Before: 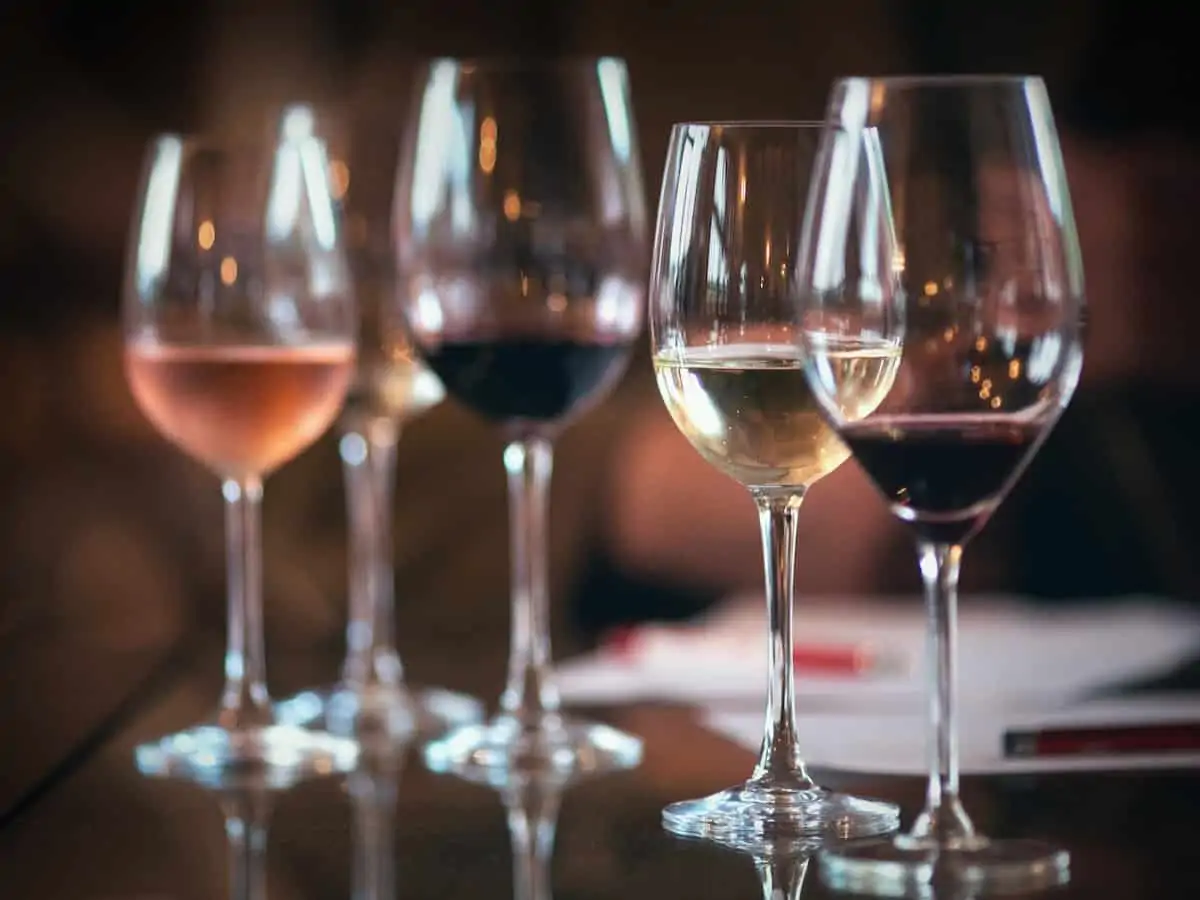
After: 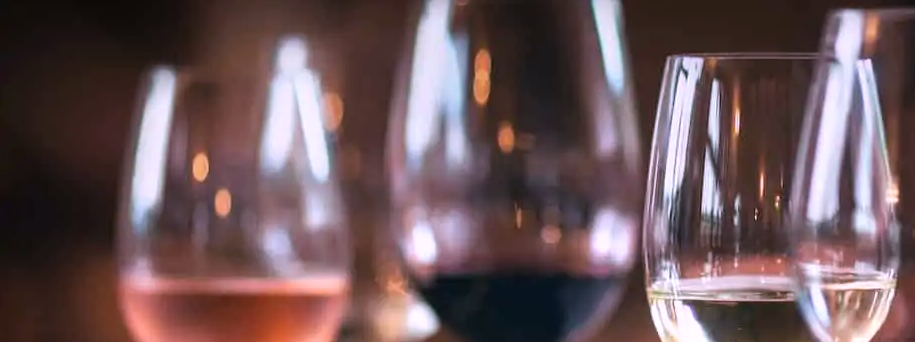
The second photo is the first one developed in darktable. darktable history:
crop: left 0.579%, top 7.627%, right 23.167%, bottom 54.275%
white balance: red 1.066, blue 1.119
